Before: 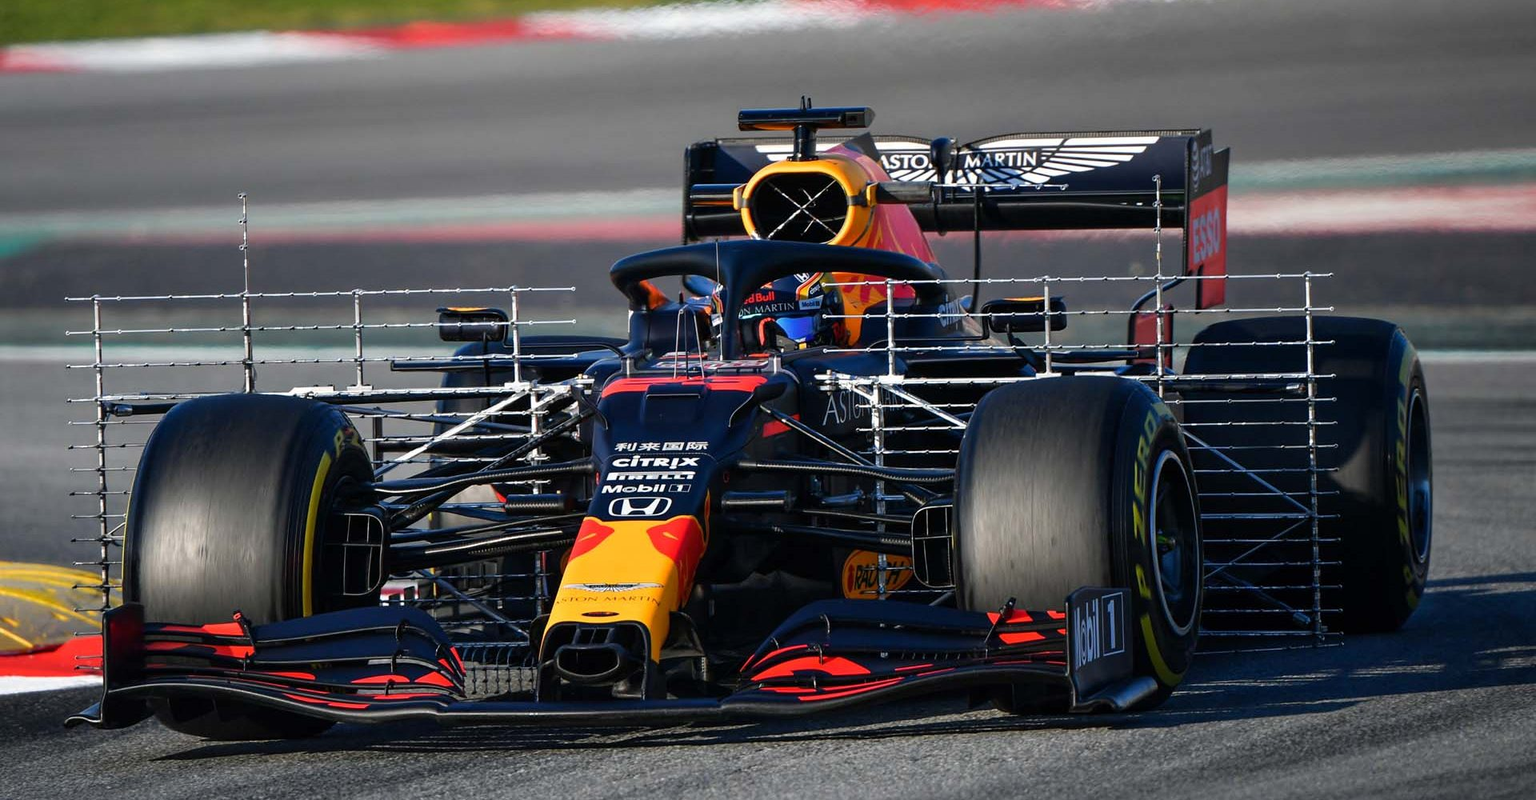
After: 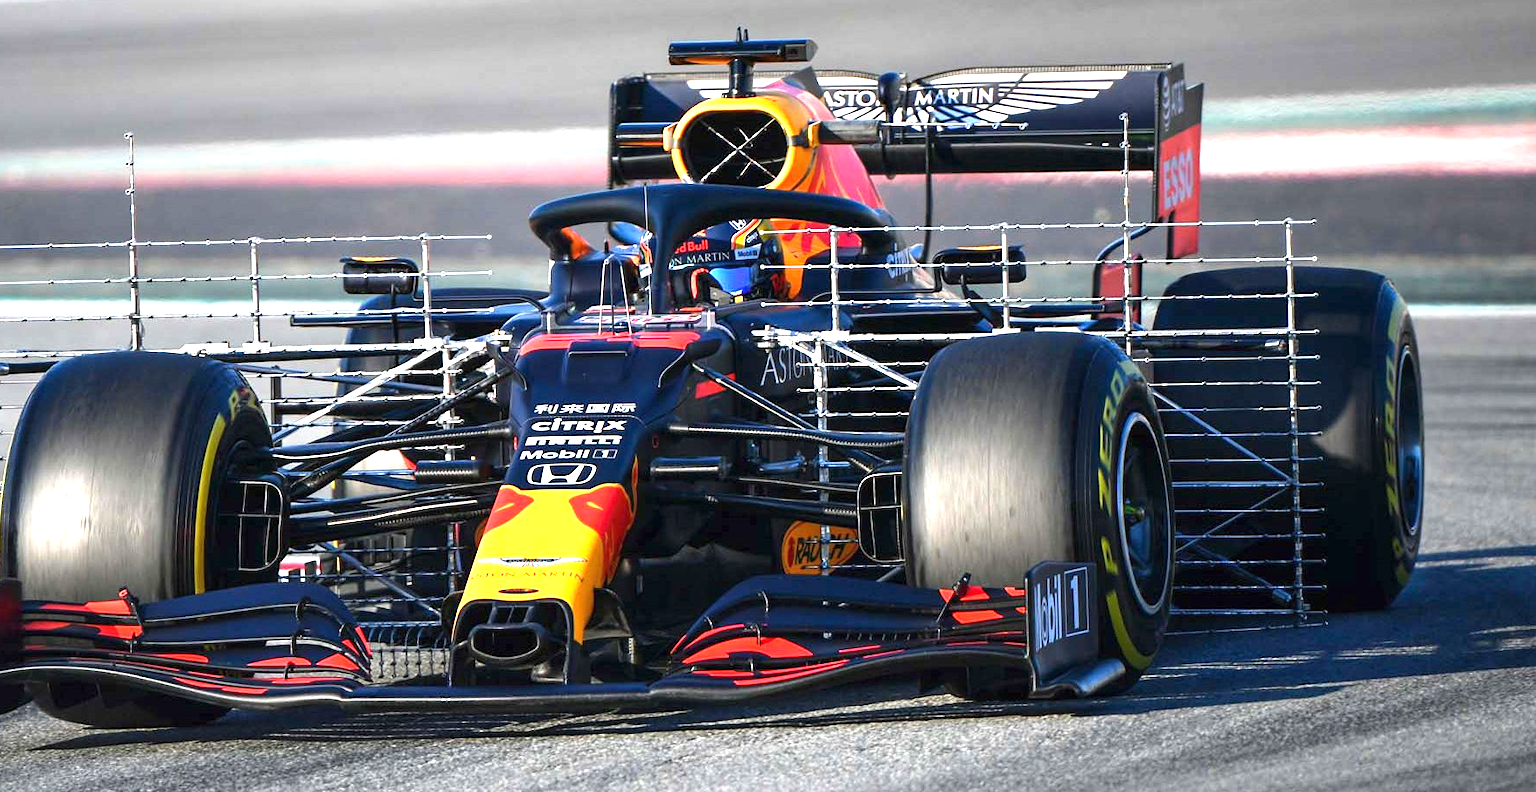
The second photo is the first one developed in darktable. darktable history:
crop and rotate: left 8.11%, top 8.905%
exposure: black level correction 0, exposure 1.512 EV, compensate highlight preservation false
tone equalizer: on, module defaults
